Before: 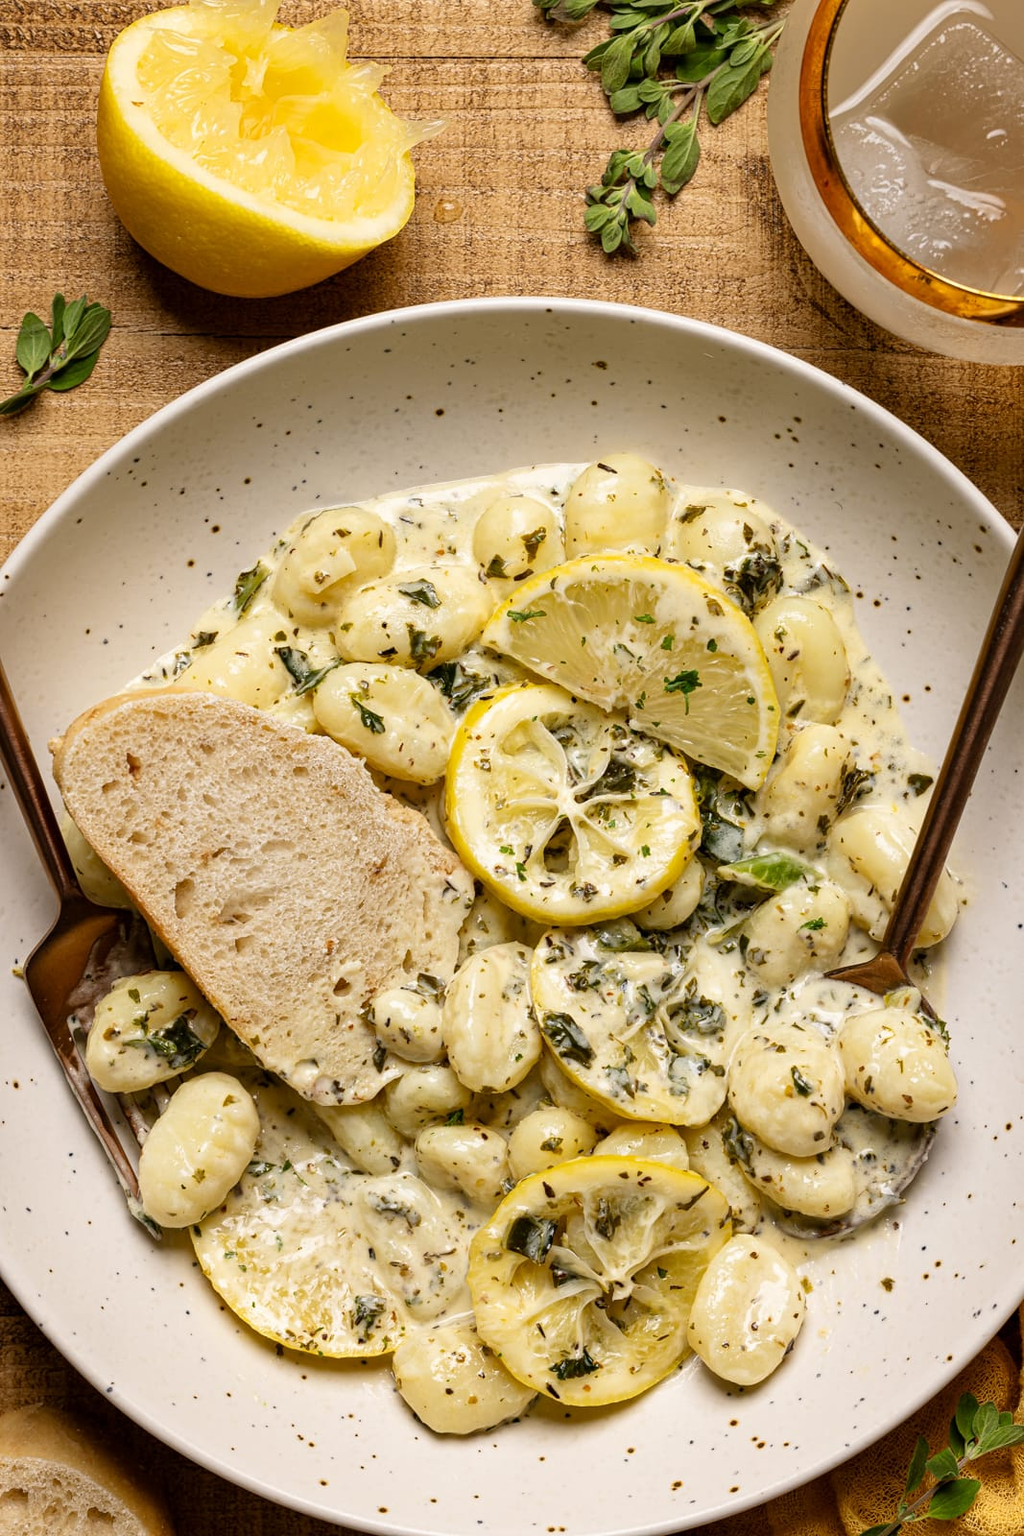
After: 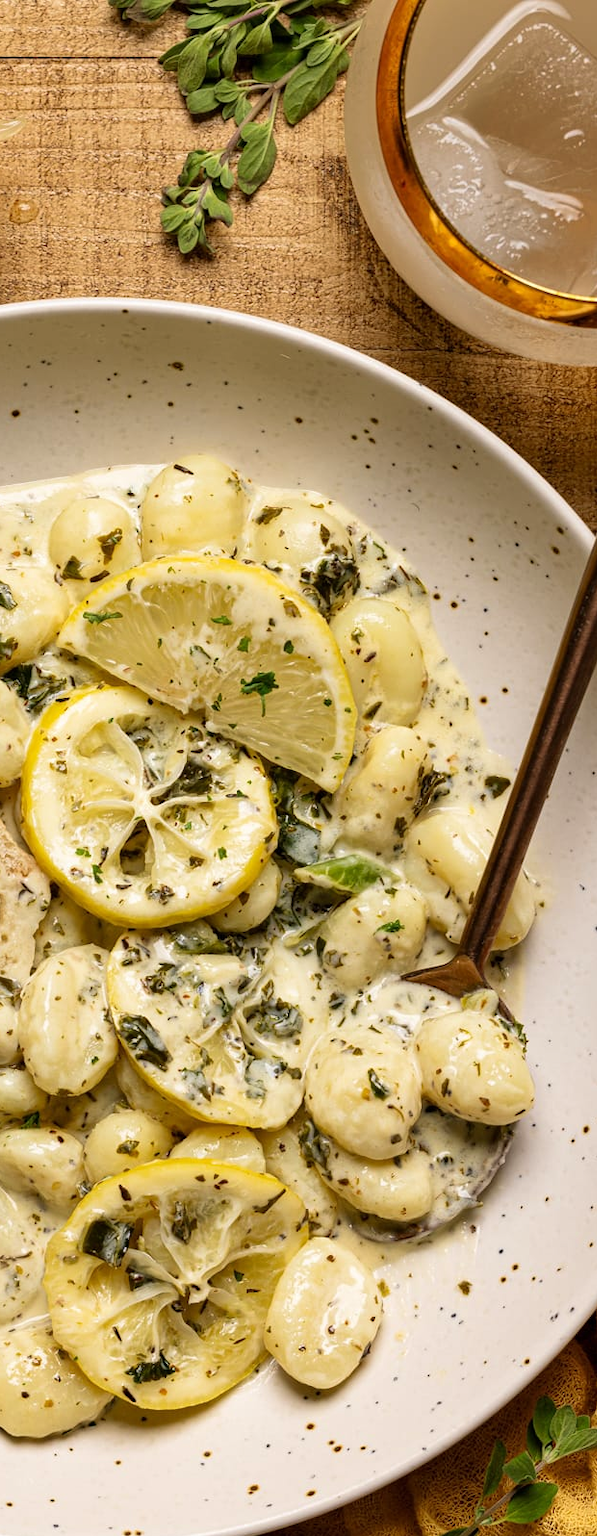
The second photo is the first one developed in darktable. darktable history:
velvia: strength 15.2%
crop: left 41.45%
